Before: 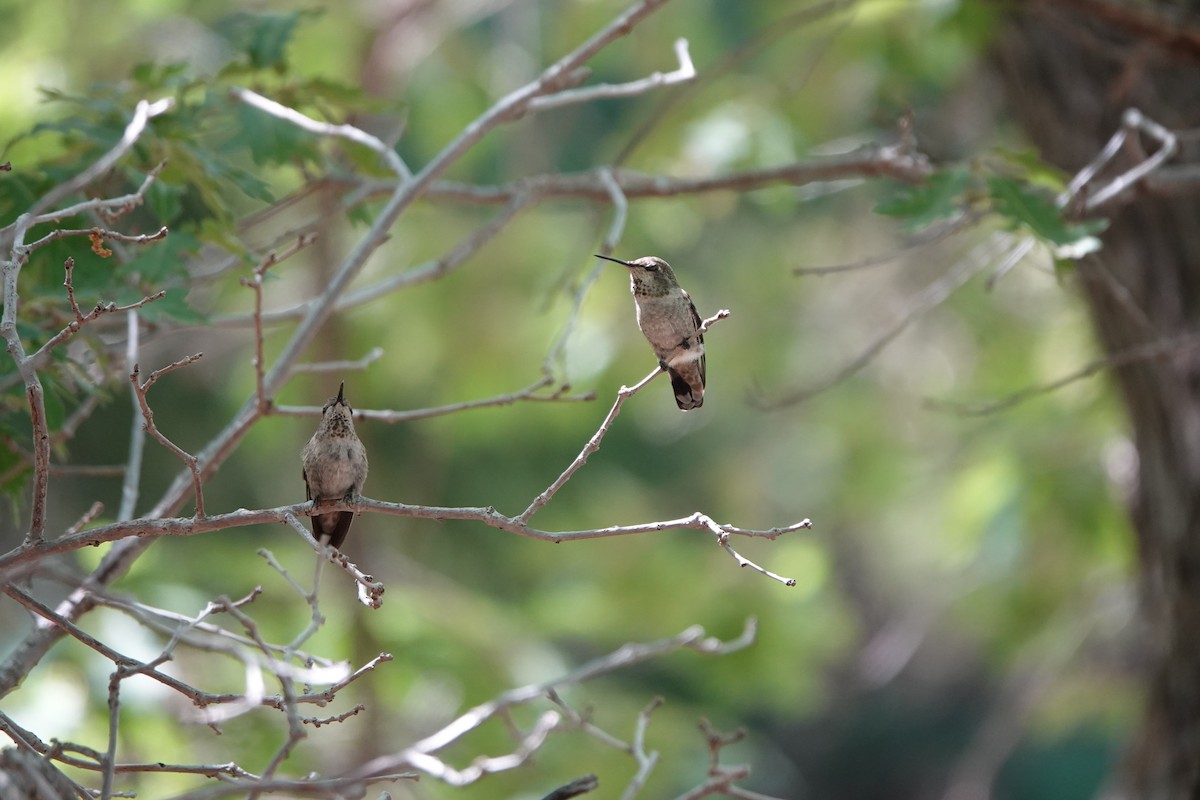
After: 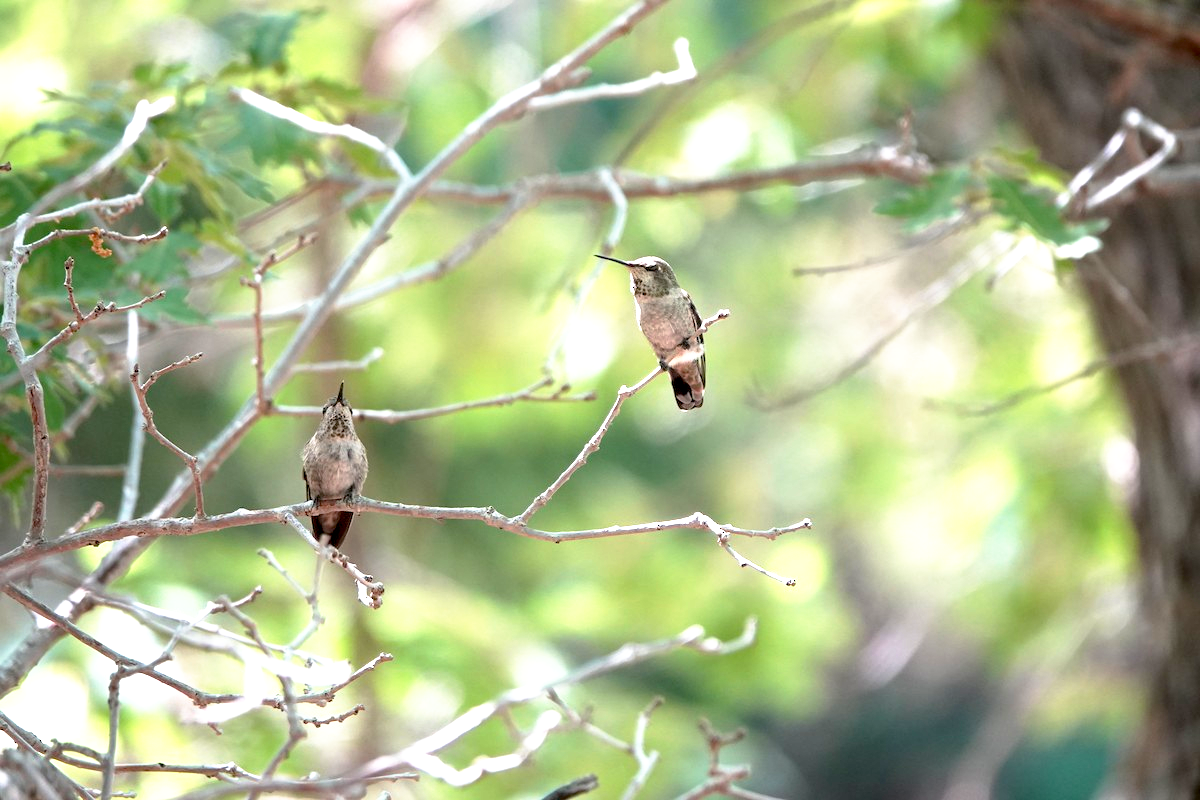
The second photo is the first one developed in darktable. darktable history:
exposure: black level correction 0, exposure 1.199 EV, compensate highlight preservation false
base curve: curves: ch0 [(0.017, 0) (0.425, 0.441) (0.844, 0.933) (1, 1)], preserve colors none
